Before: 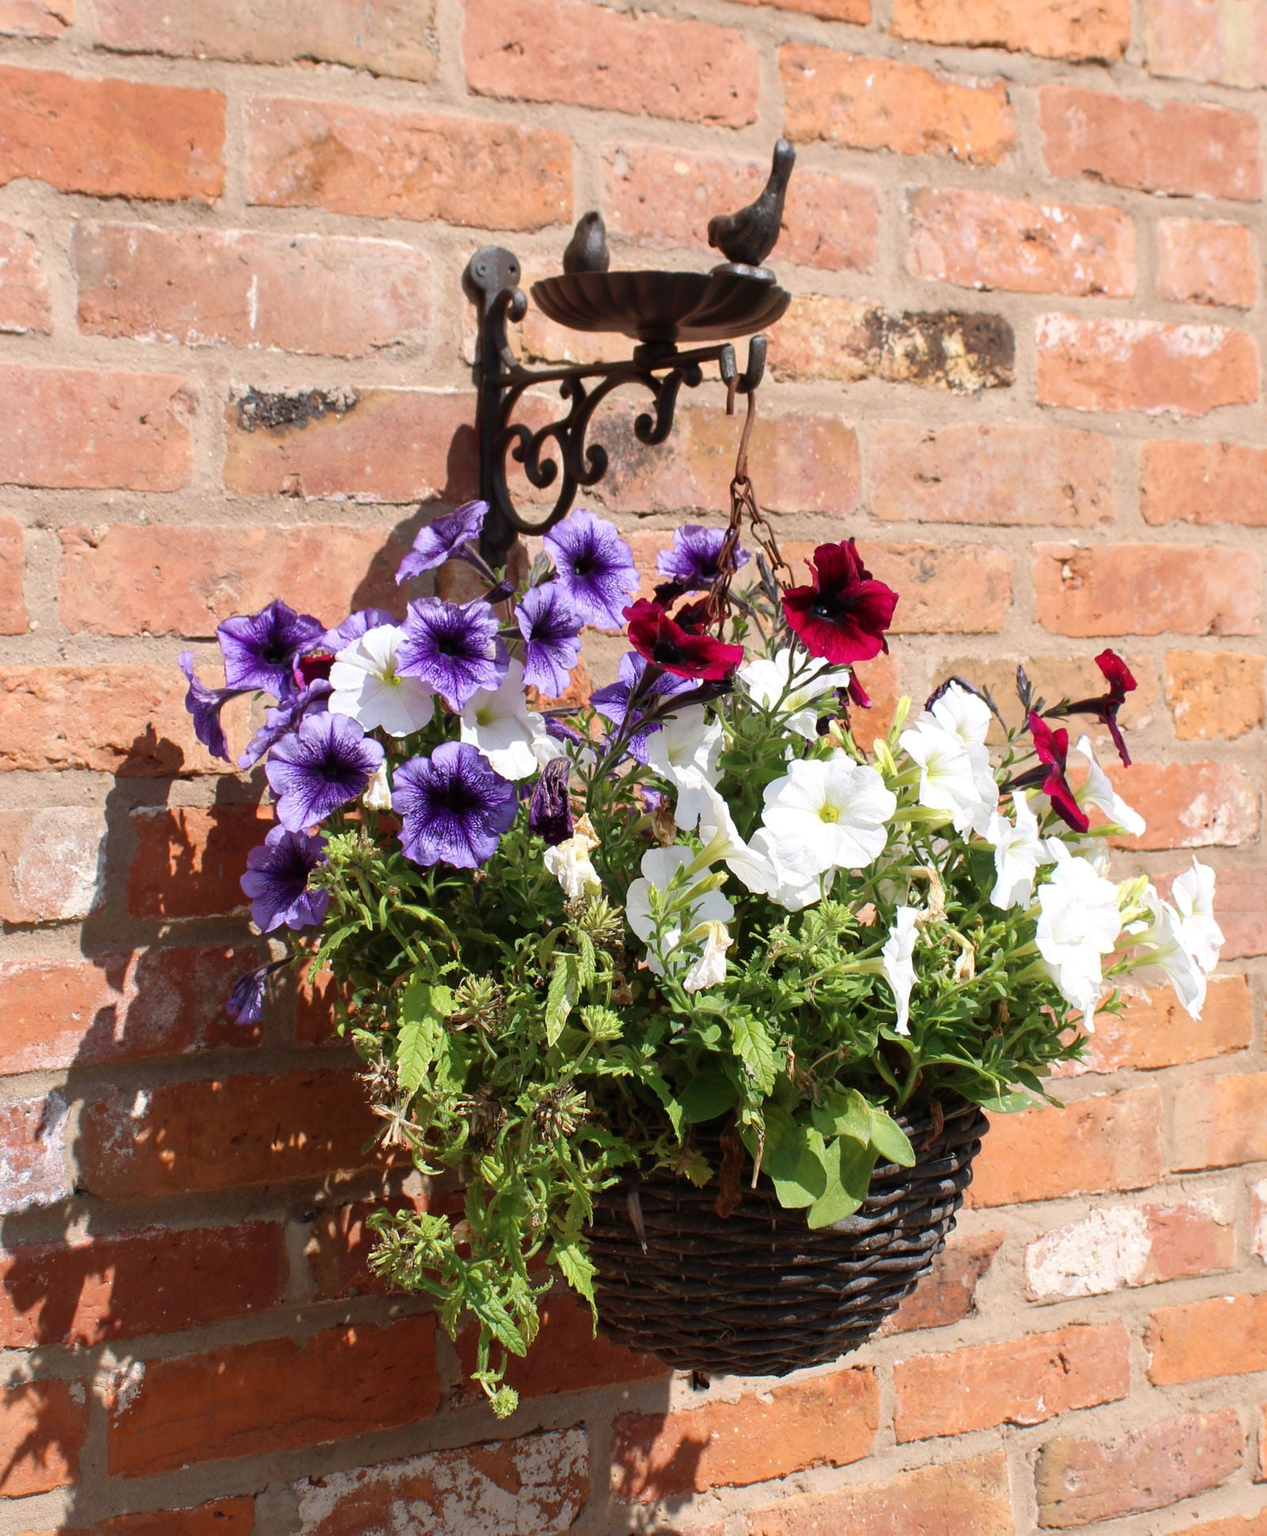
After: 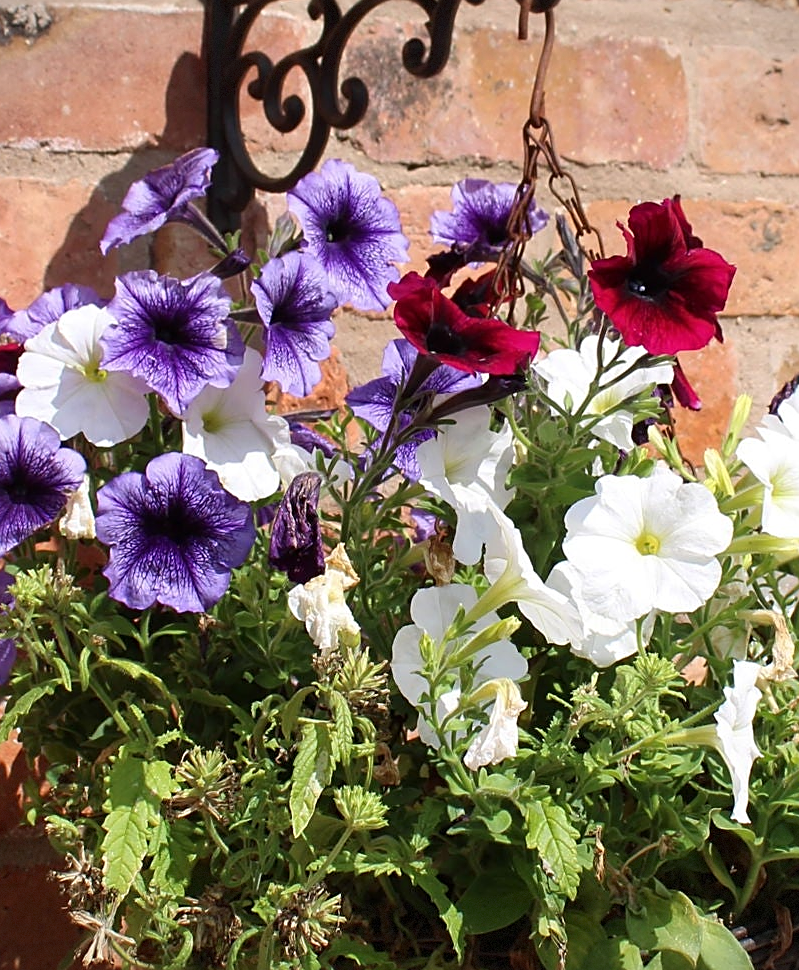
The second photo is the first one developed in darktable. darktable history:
sharpen: on, module defaults
vignetting: fall-off start 97.28%, fall-off radius 79%, brightness -0.462, saturation -0.3, width/height ratio 1.114, dithering 8-bit output, unbound false
crop: left 25%, top 25%, right 25%, bottom 25%
